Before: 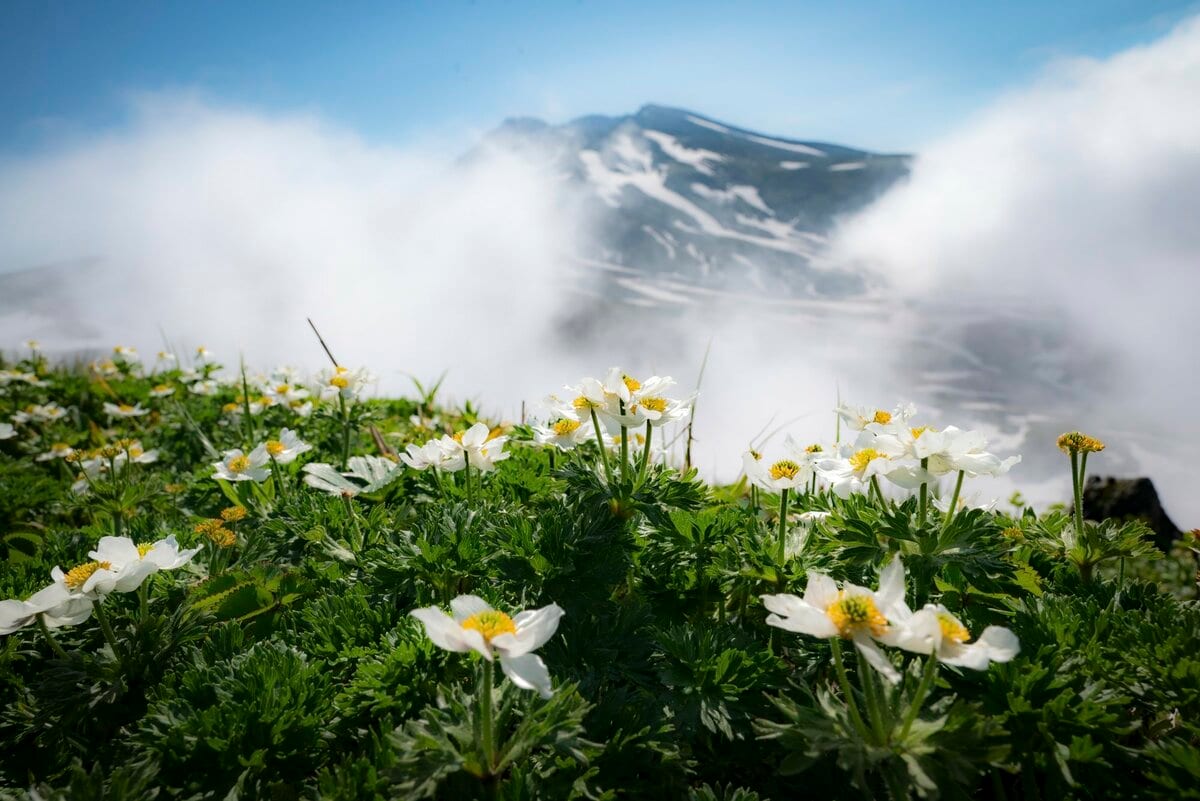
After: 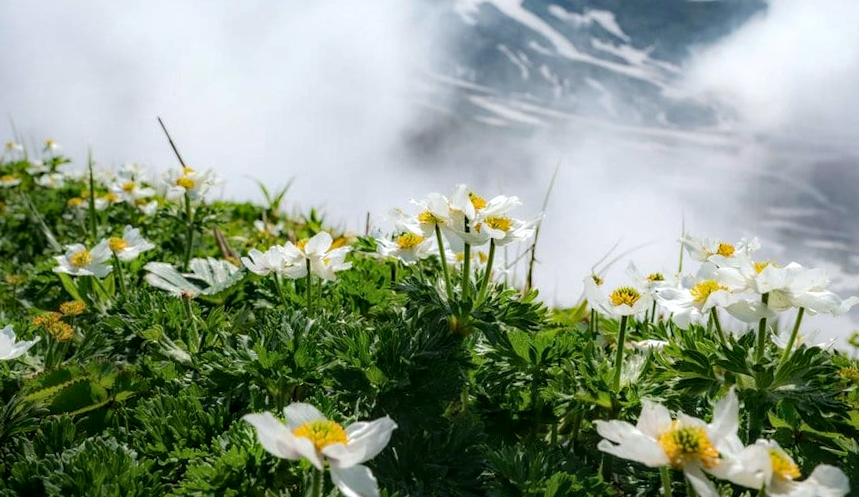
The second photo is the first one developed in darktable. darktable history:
white balance: red 0.982, blue 1.018
crop and rotate: angle -3.37°, left 9.79%, top 20.73%, right 12.42%, bottom 11.82%
local contrast: on, module defaults
